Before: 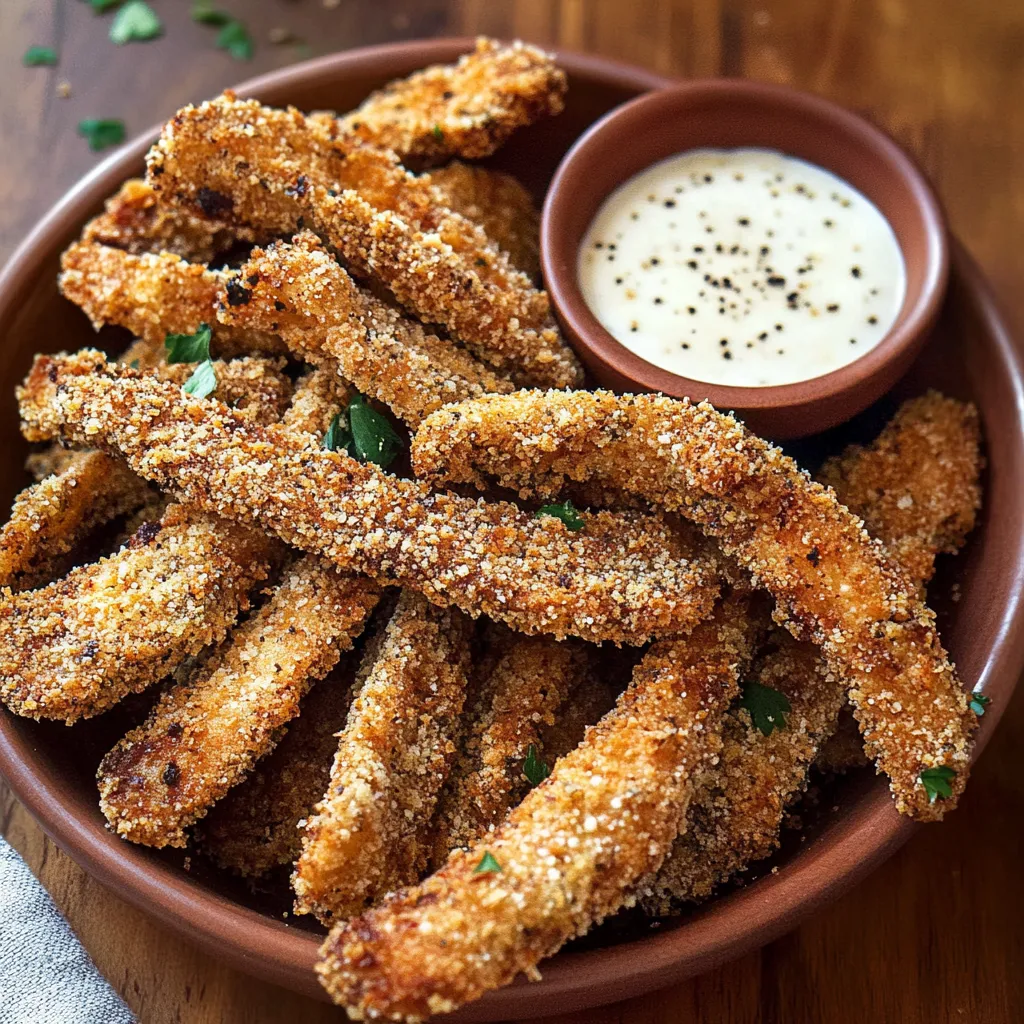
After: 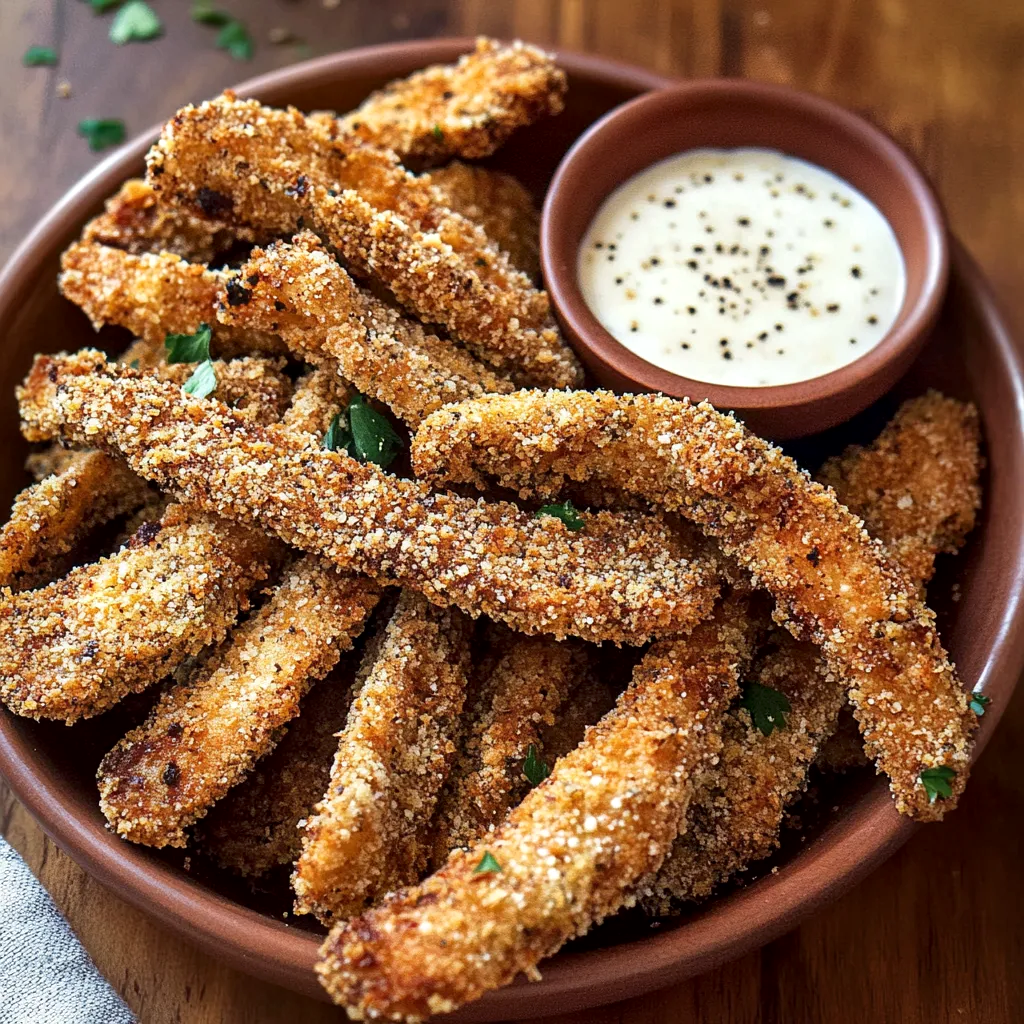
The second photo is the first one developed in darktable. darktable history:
local contrast: mode bilateral grid, contrast 20, coarseness 49, detail 130%, midtone range 0.2
